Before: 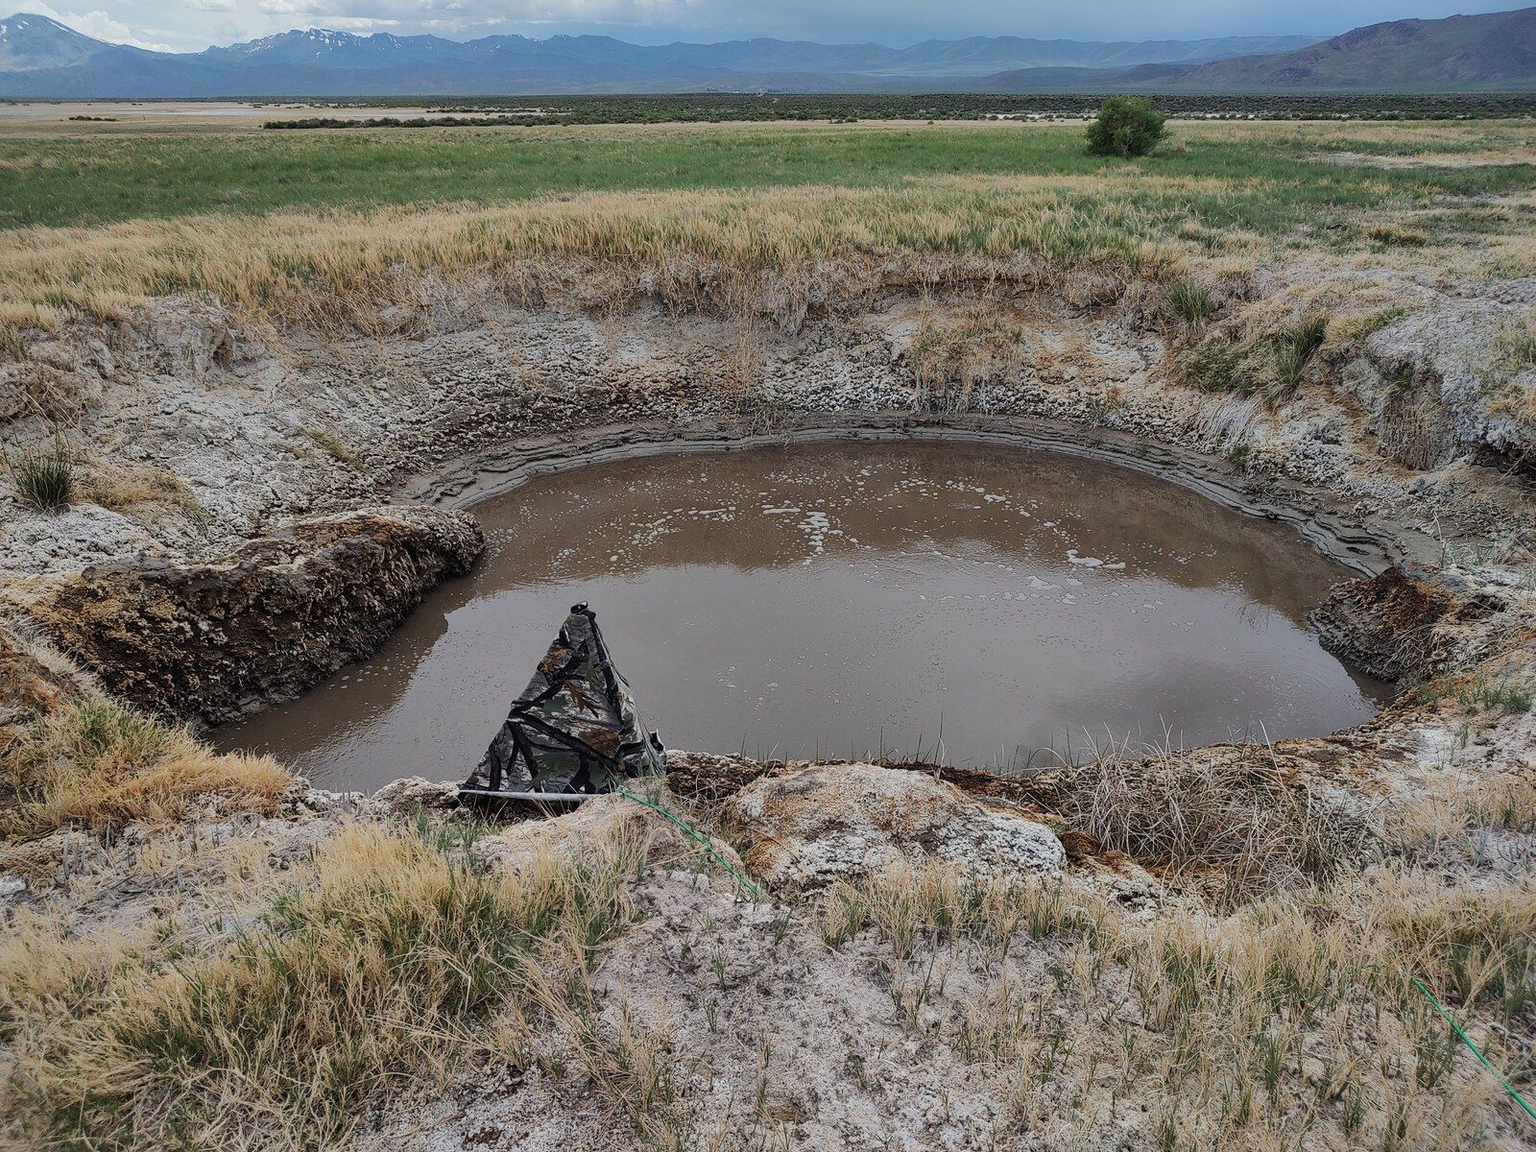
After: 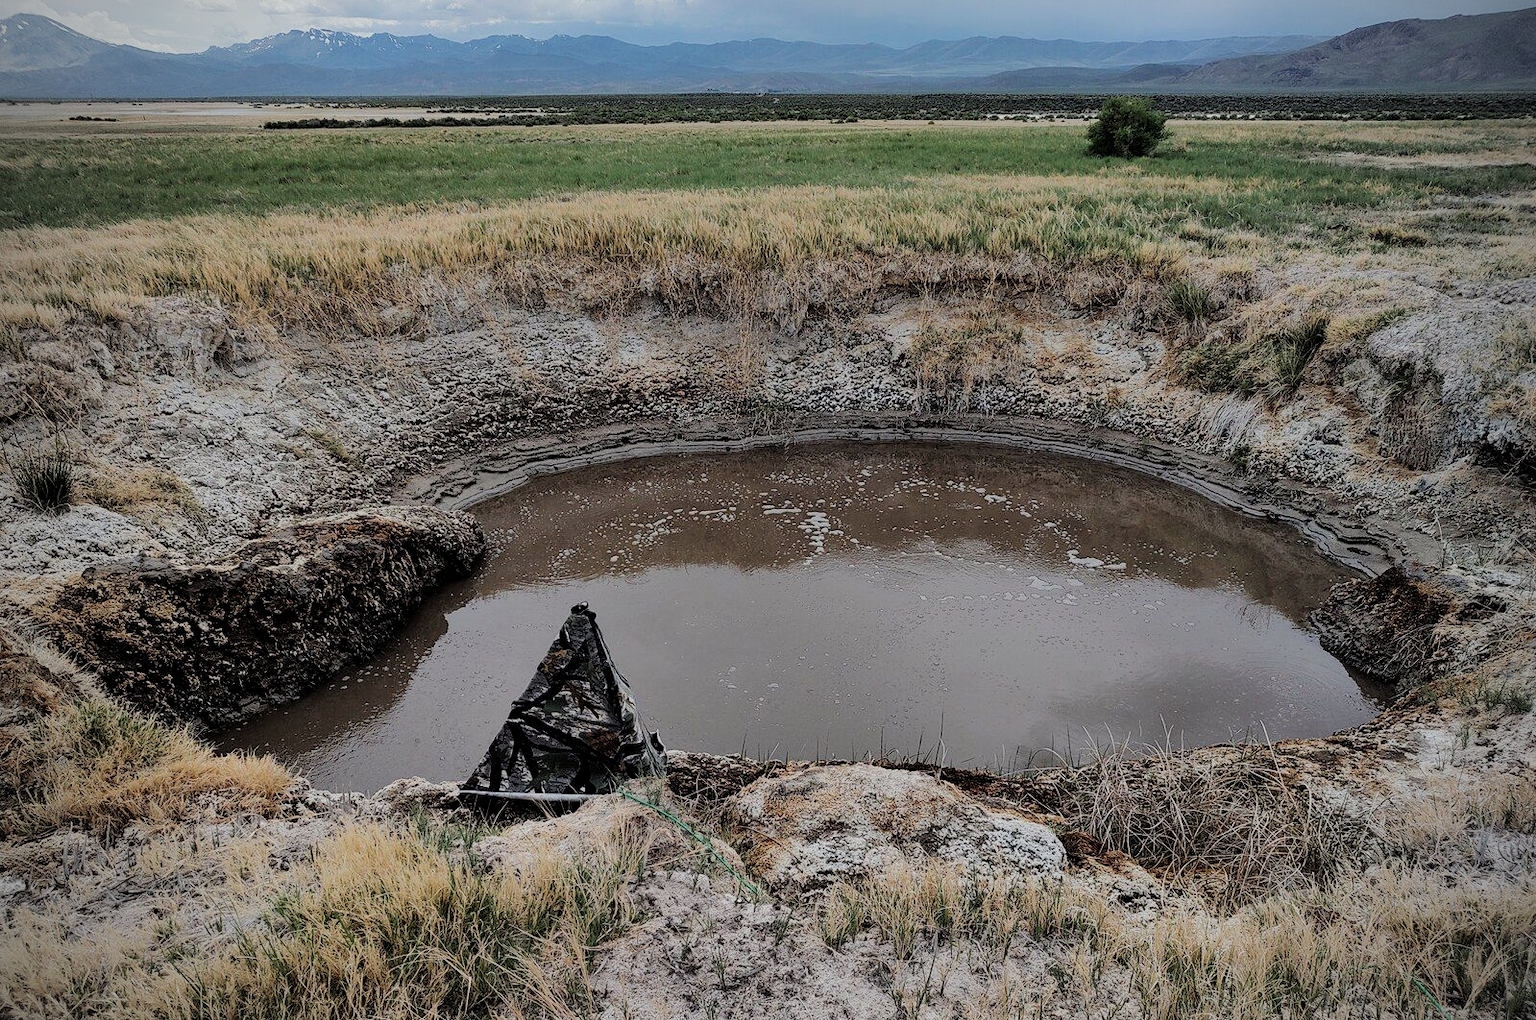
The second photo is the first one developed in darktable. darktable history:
crop and rotate: top 0%, bottom 11.49%
filmic rgb: black relative exposure -5 EV, white relative exposure 3.5 EV, hardness 3.19, contrast 1.2, highlights saturation mix -50%
vignetting: on, module defaults
